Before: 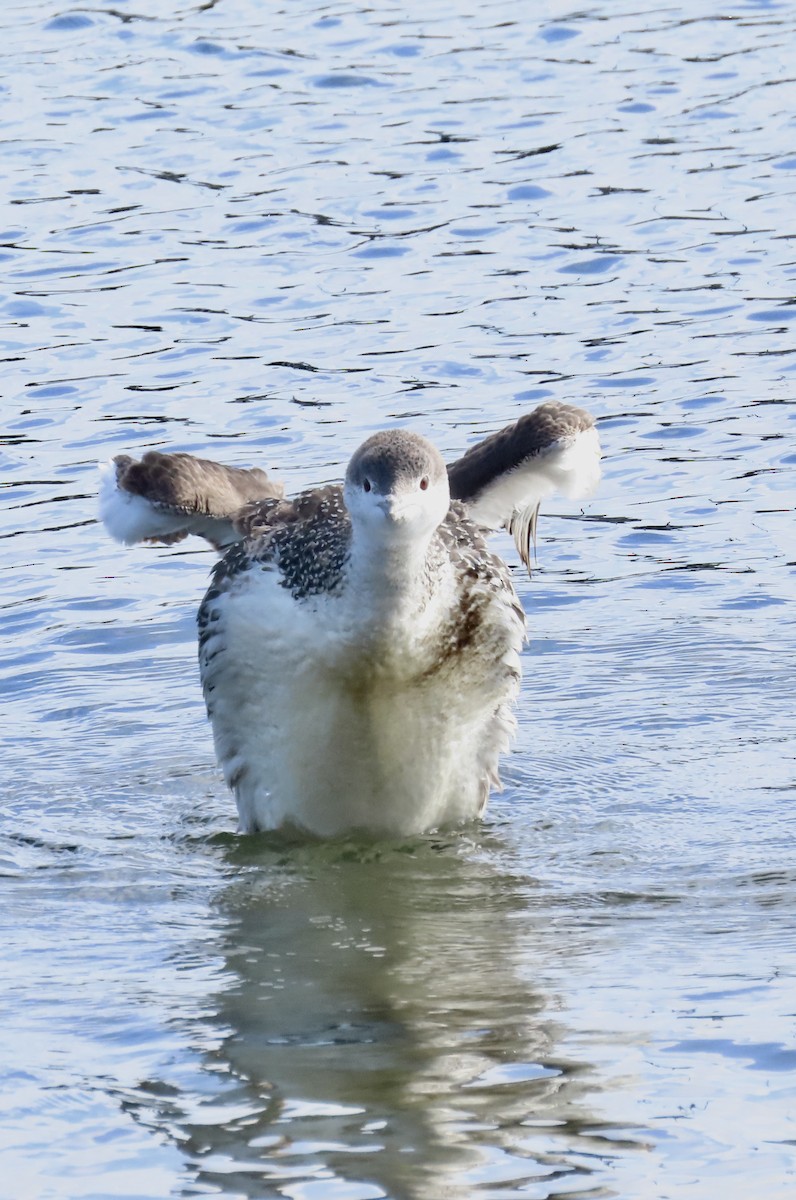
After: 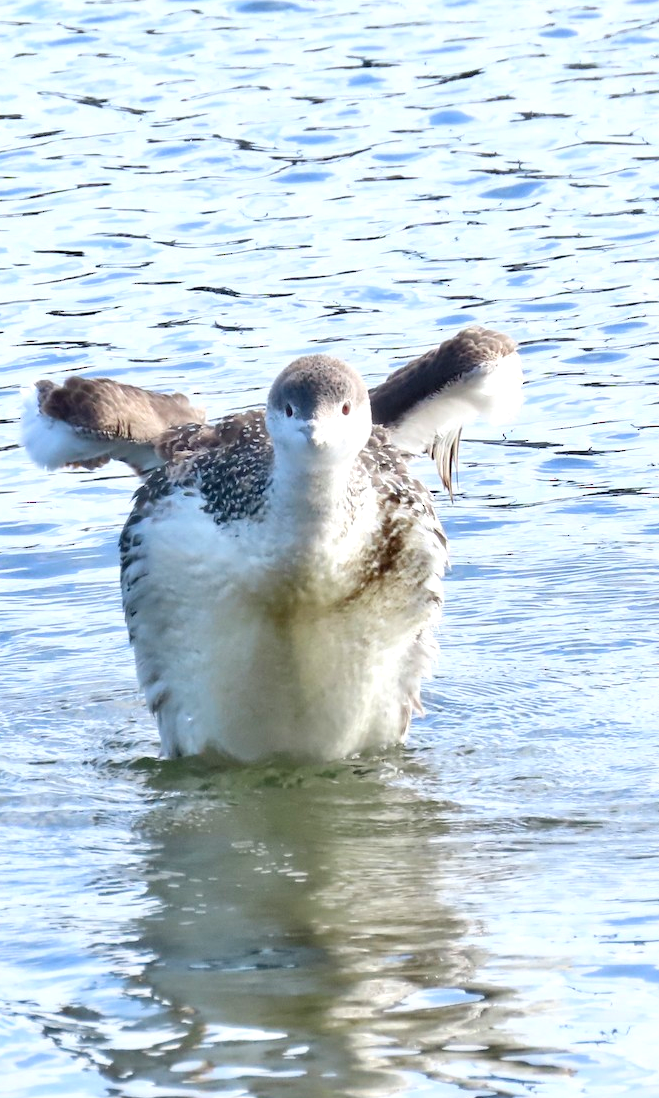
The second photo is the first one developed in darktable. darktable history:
crop: left 9.807%, top 6.259%, right 7.334%, bottom 2.177%
exposure: exposure 0.493 EV, compensate highlight preservation false
